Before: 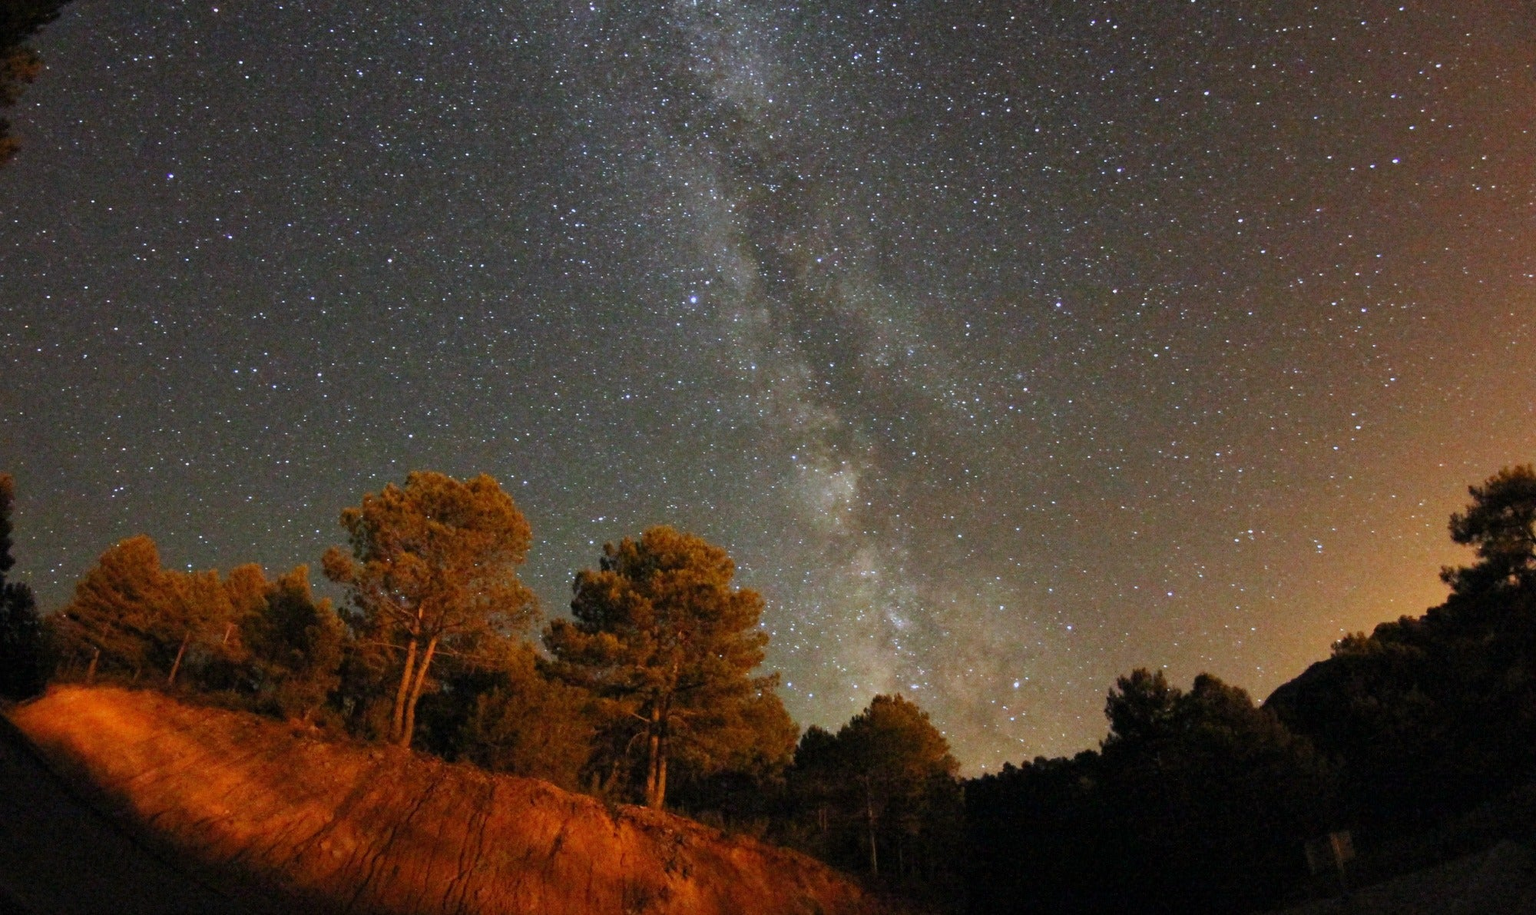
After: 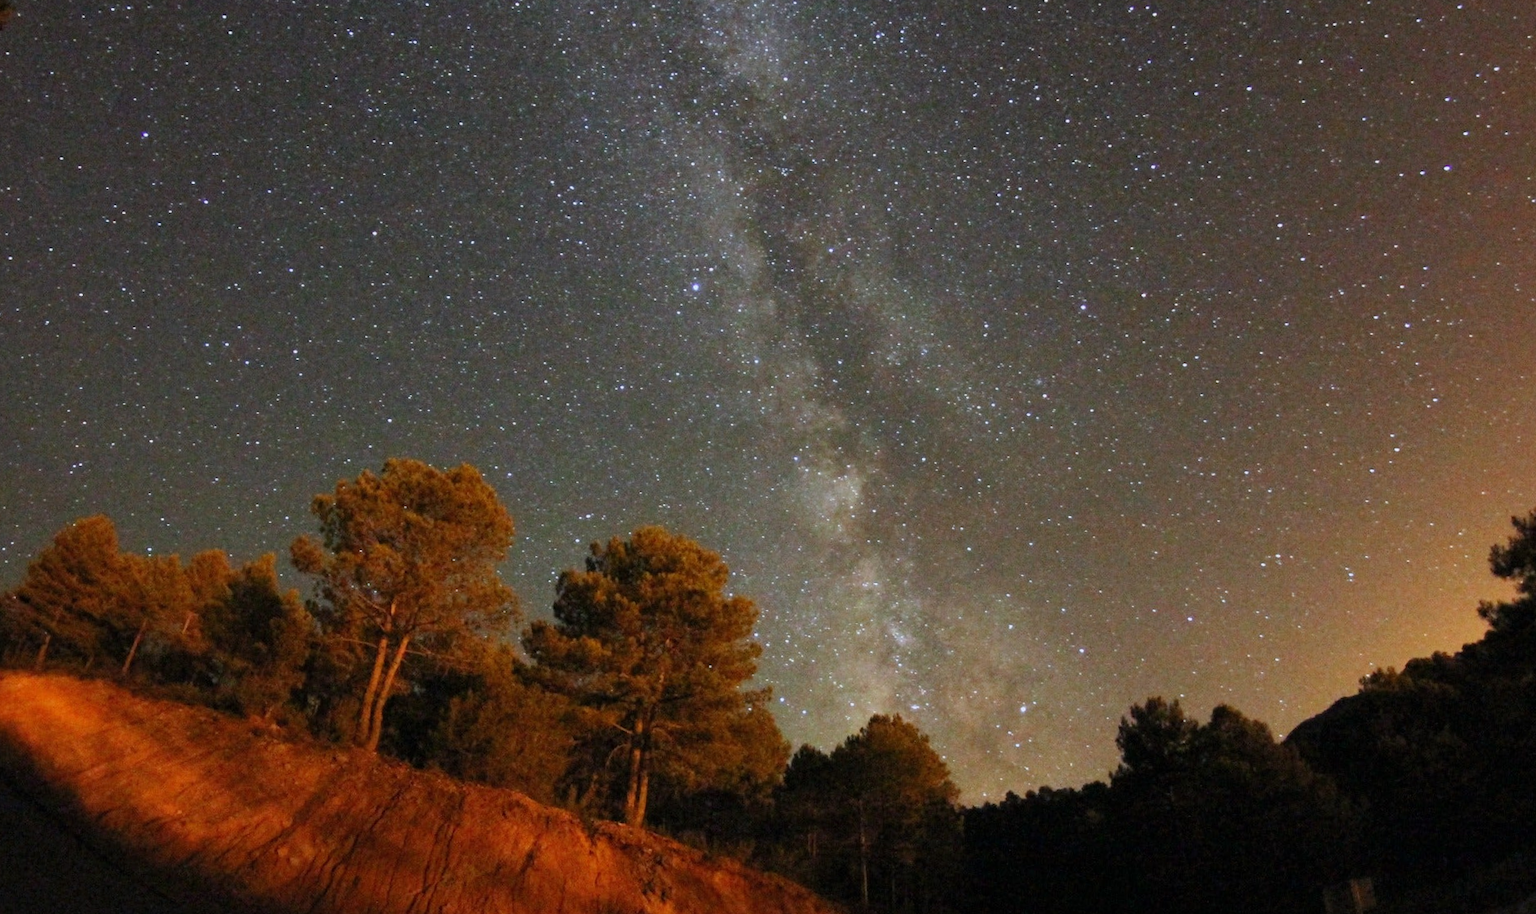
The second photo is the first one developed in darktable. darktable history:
crop and rotate: angle -2.18°
